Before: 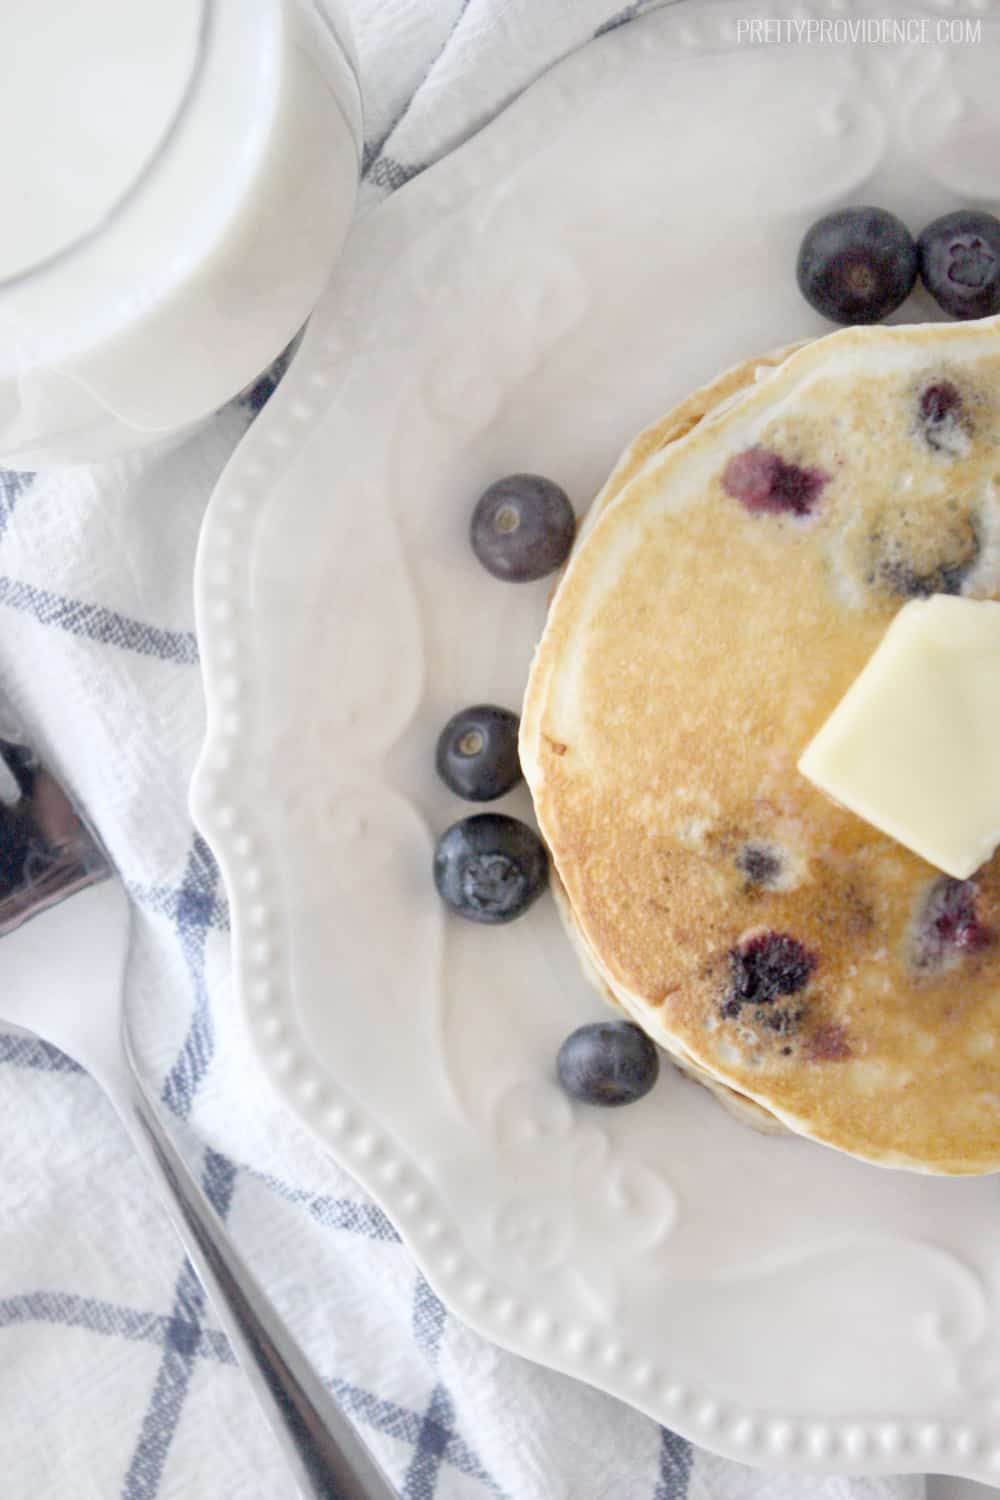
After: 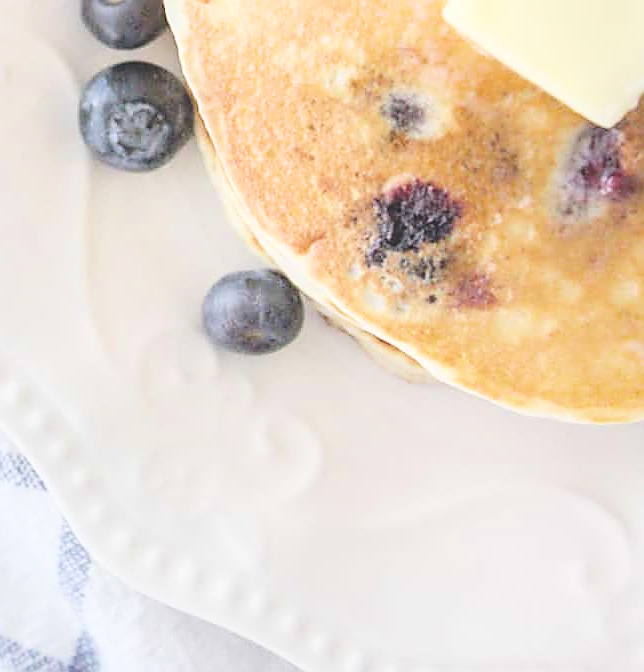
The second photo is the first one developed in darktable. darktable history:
filmic rgb: black relative exposure -7.65 EV, white relative exposure 4.56 EV, hardness 3.61, color science v6 (2022)
exposure: black level correction -0.023, exposure 1.397 EV, compensate highlight preservation false
sharpen: radius 1.4, amount 1.25, threshold 0.7
crop and rotate: left 35.509%, top 50.238%, bottom 4.934%
local contrast: on, module defaults
